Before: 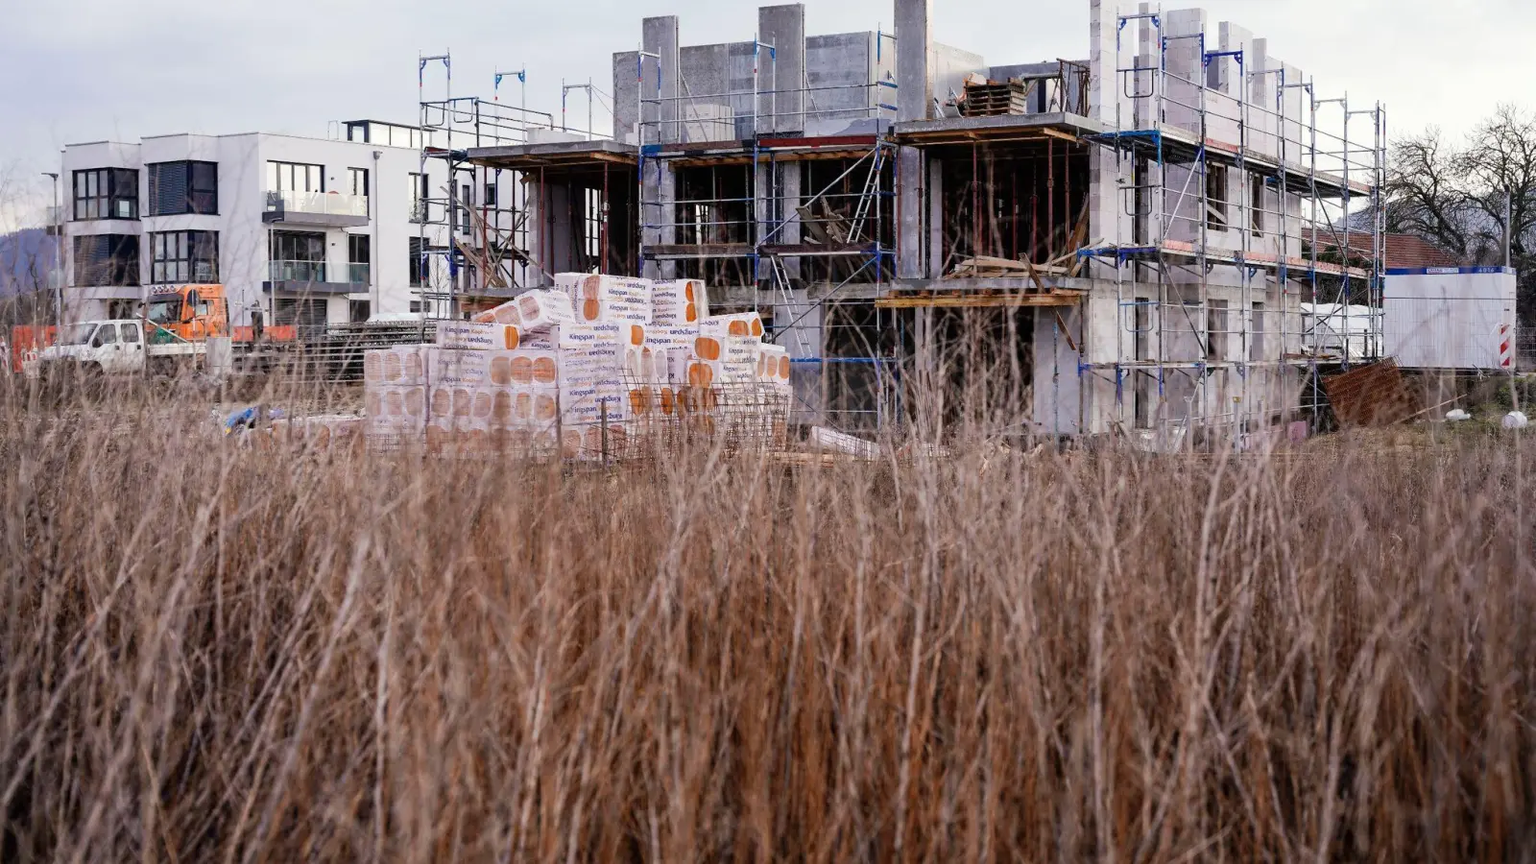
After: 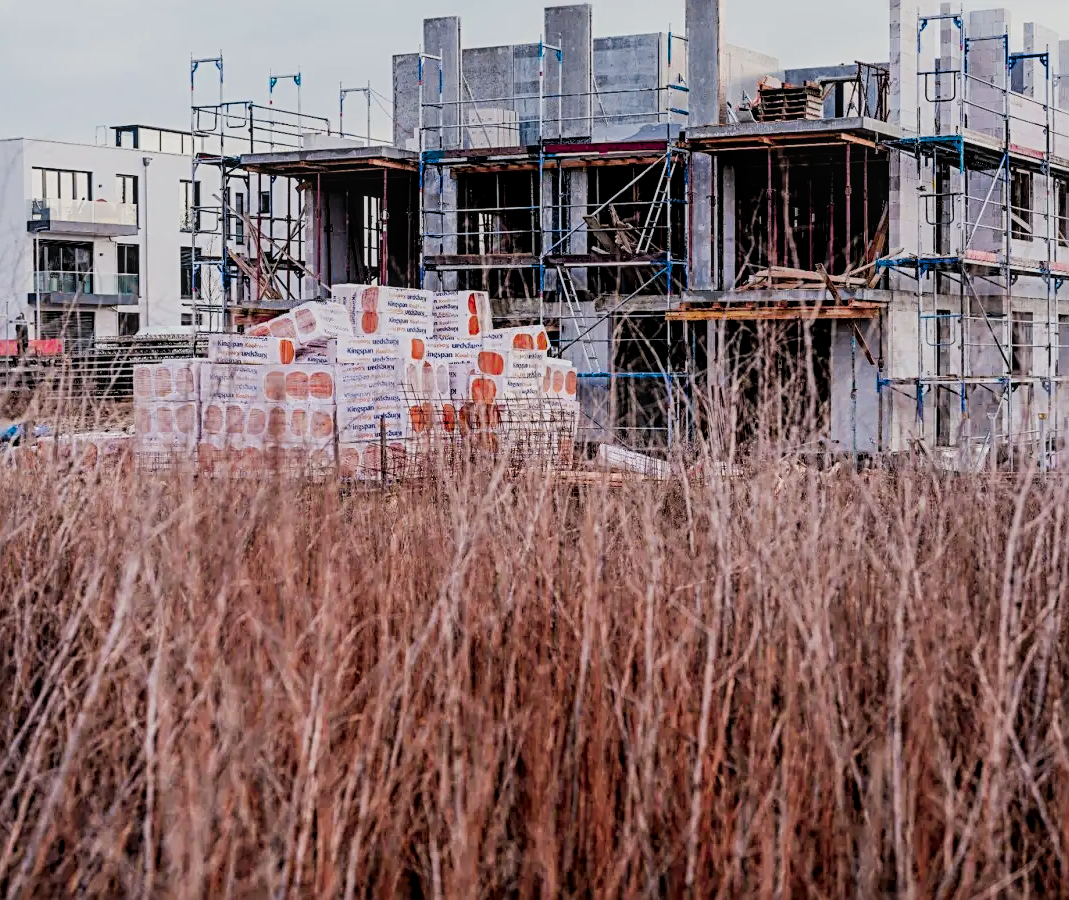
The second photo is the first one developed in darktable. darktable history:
crop: left 15.394%, right 17.759%
filmic rgb: black relative exposure -7.65 EV, white relative exposure 4.56 EV, threshold 3.03 EV, hardness 3.61, contrast 1.057, enable highlight reconstruction true
sharpen: radius 3.132
local contrast: on, module defaults
color balance rgb: shadows lift › chroma 0.813%, shadows lift › hue 114.67°, perceptual saturation grading › global saturation 30.462%, hue shift -12.79°
exposure: exposure 0.194 EV, compensate highlight preservation false
color calibration: illuminant same as pipeline (D50), adaptation none (bypass), x 0.333, y 0.333, temperature 5003.94 K
